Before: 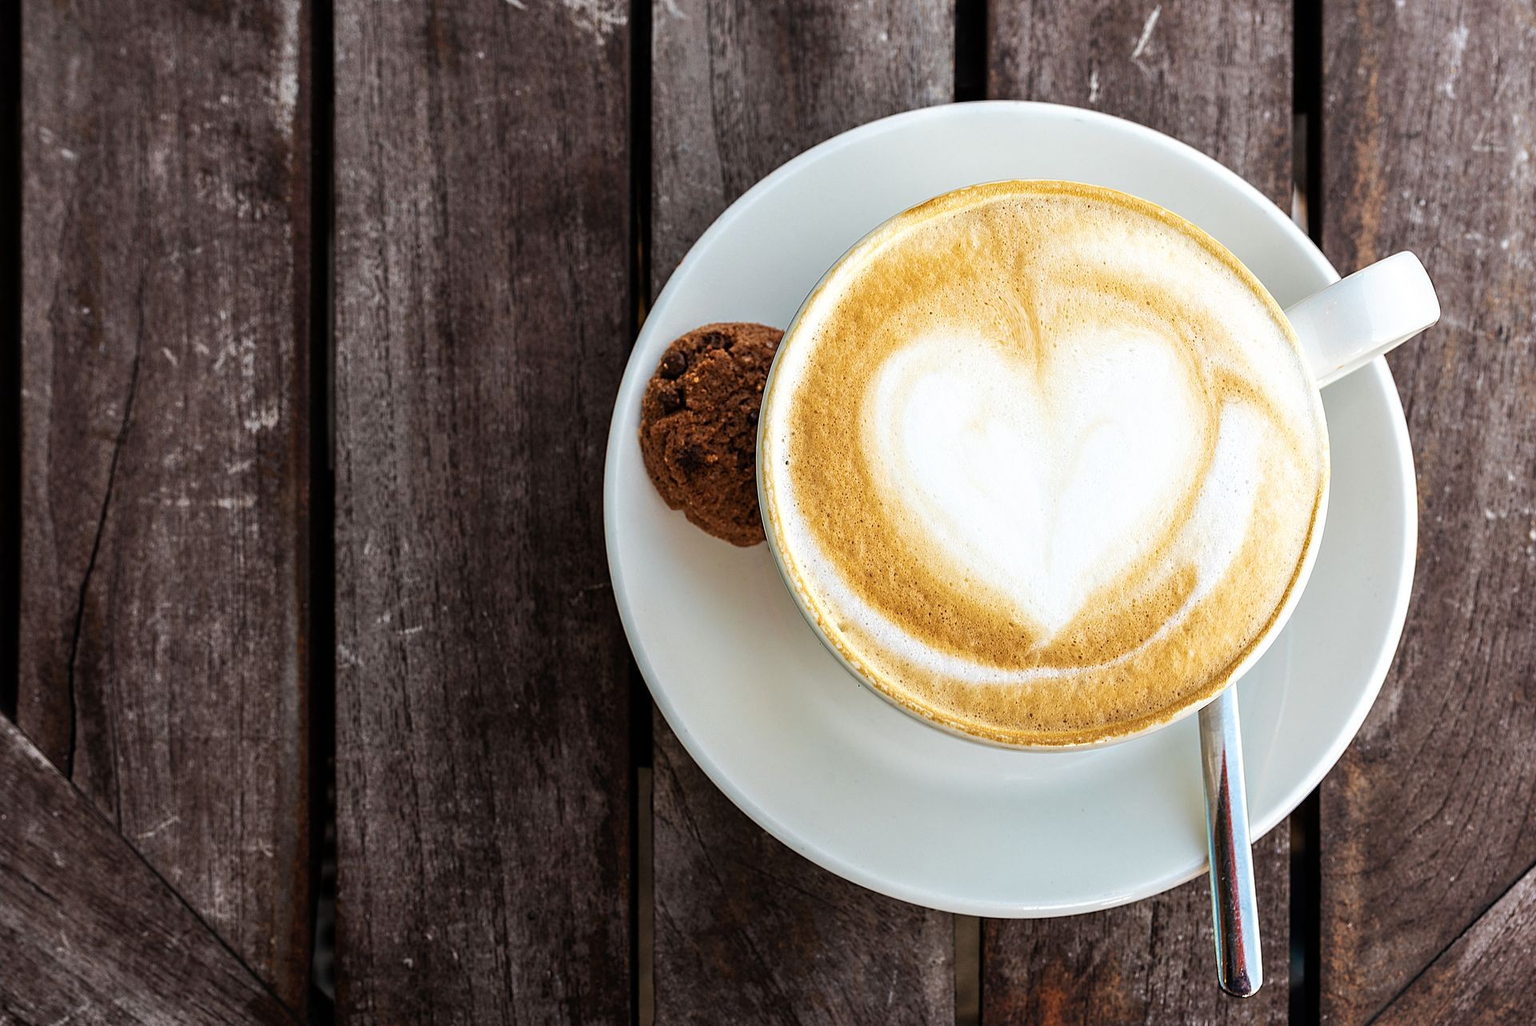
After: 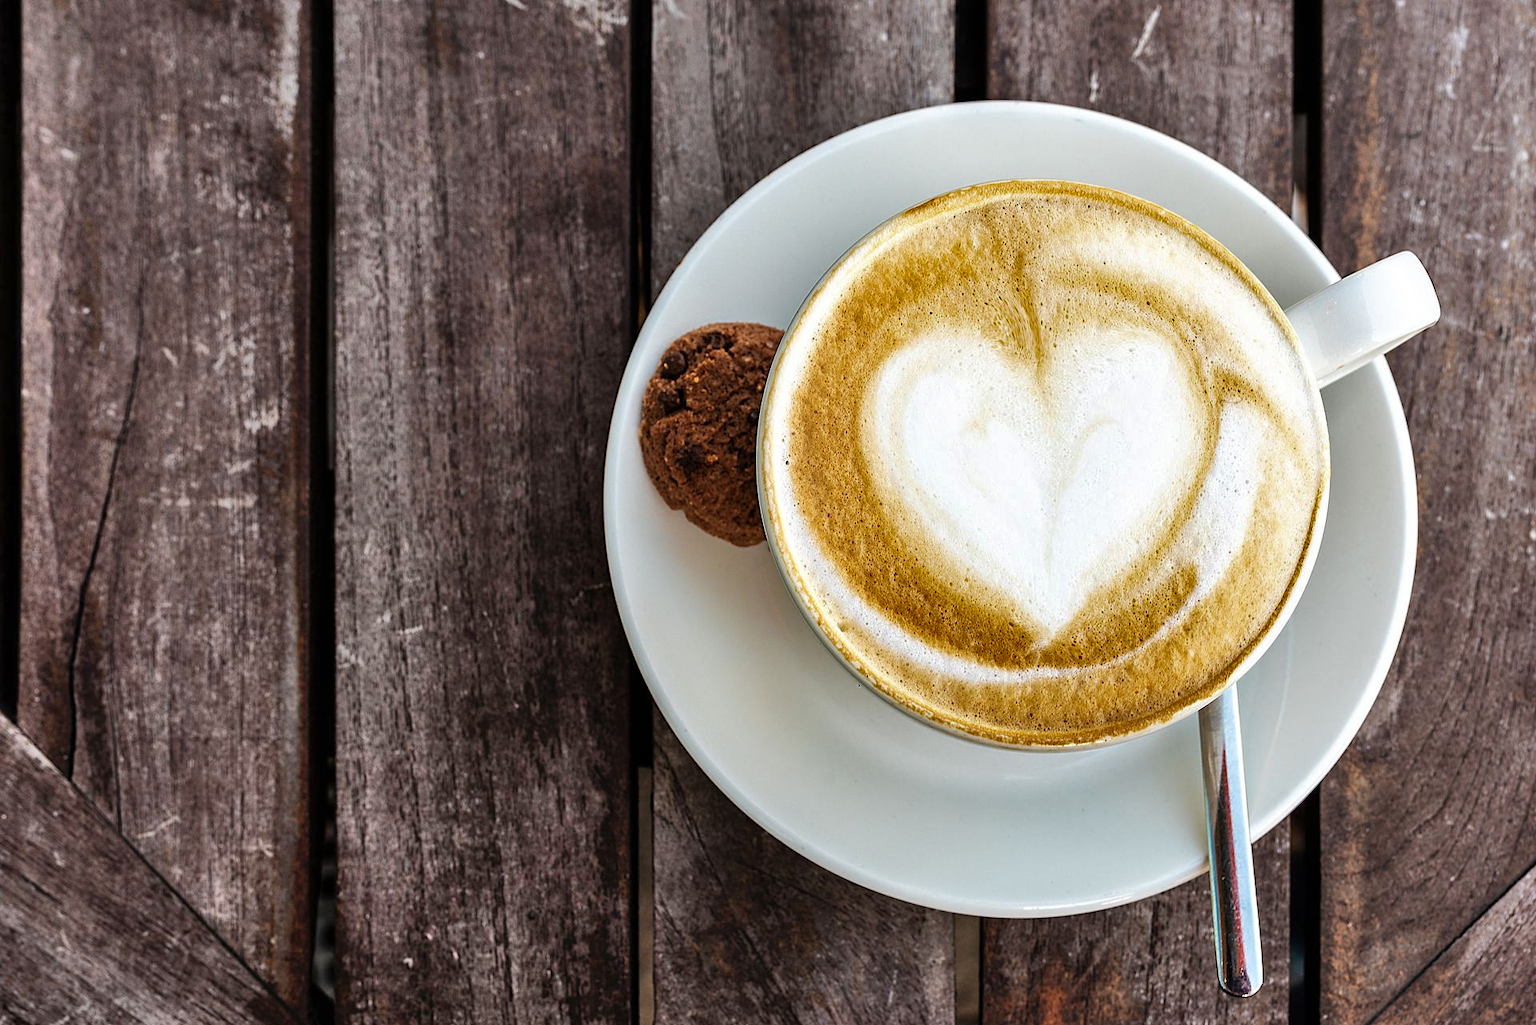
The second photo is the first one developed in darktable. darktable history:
shadows and highlights: shadows 59.21, highlights -60.19, soften with gaussian
